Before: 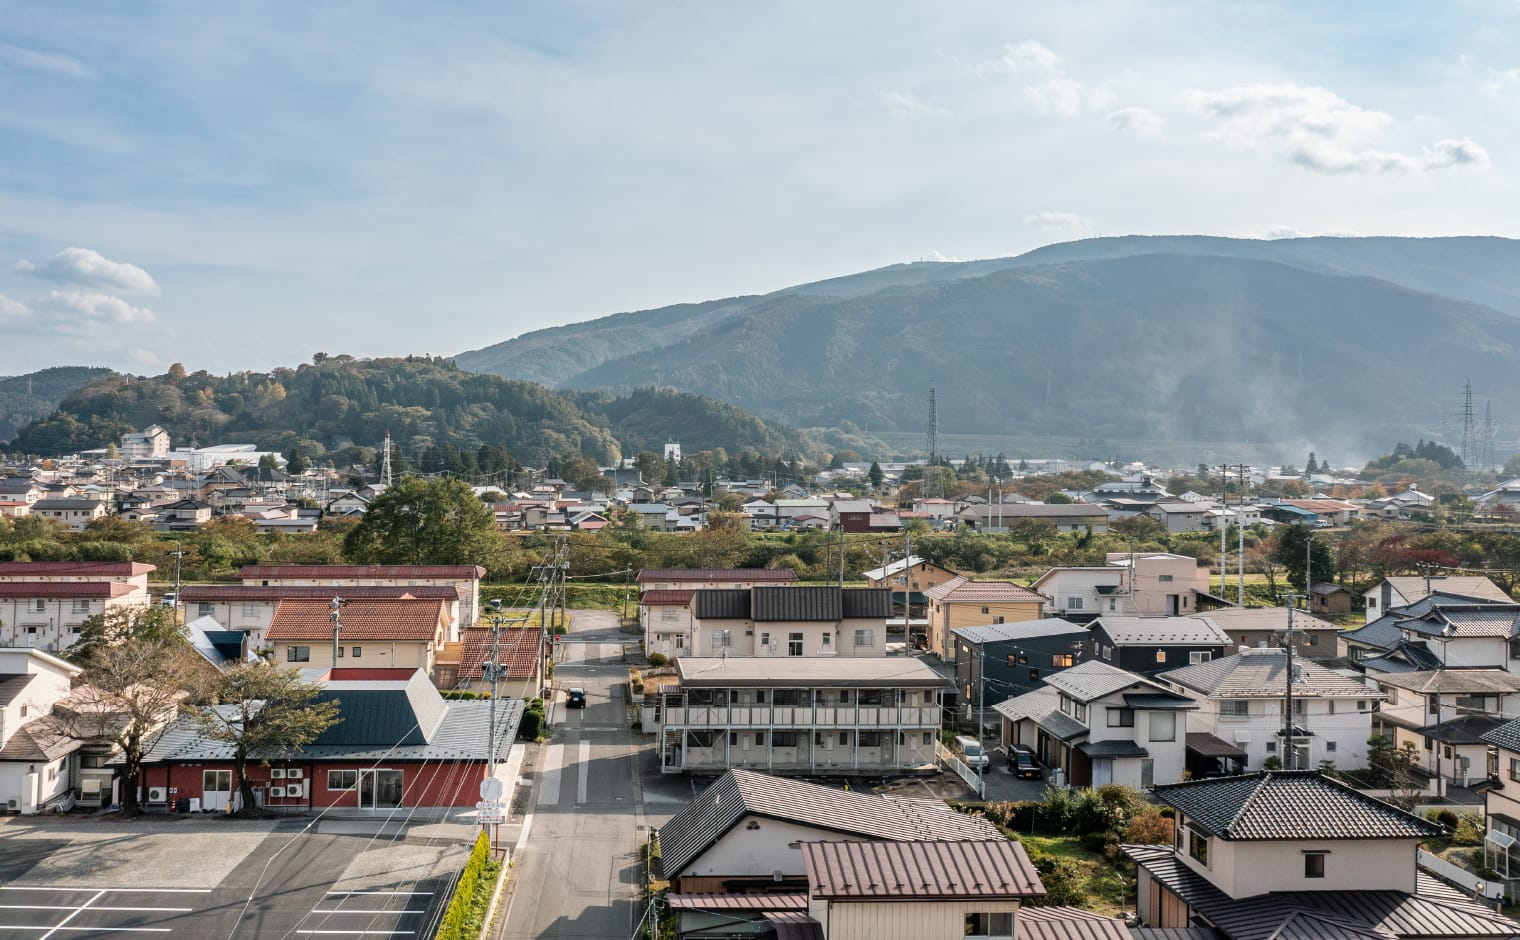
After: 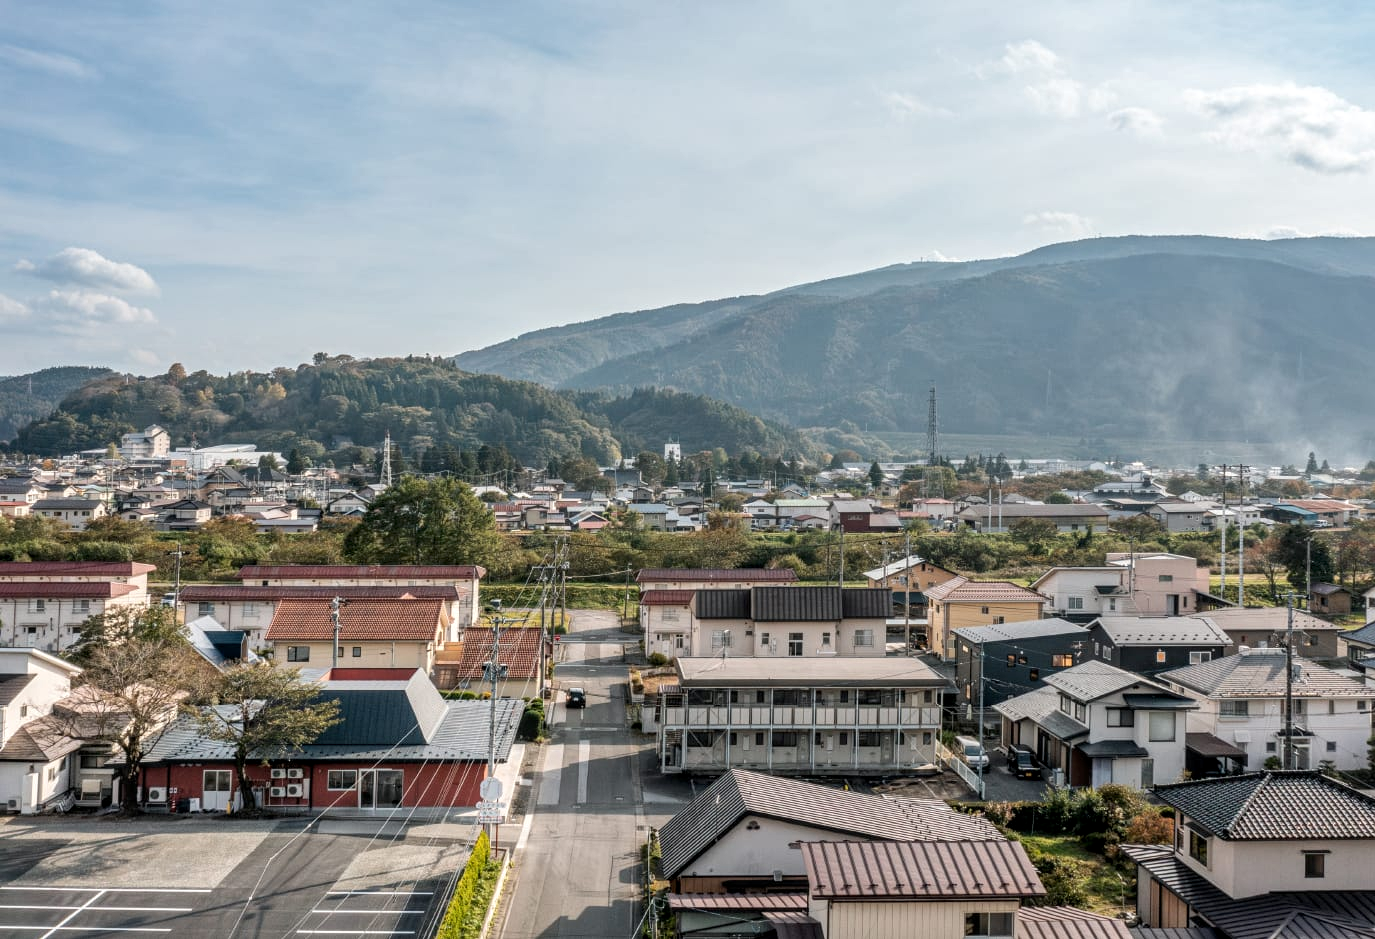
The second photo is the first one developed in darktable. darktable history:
crop: right 9.497%, bottom 0.035%
local contrast: on, module defaults
